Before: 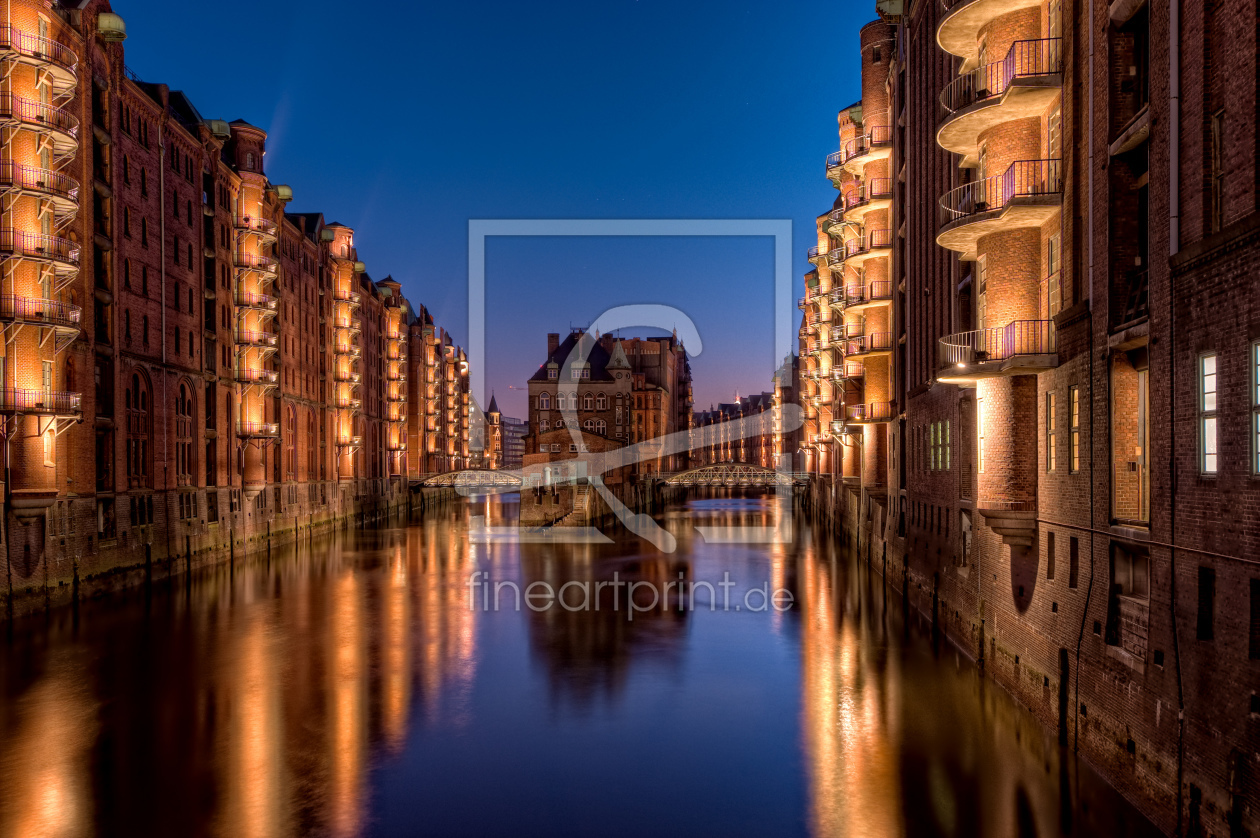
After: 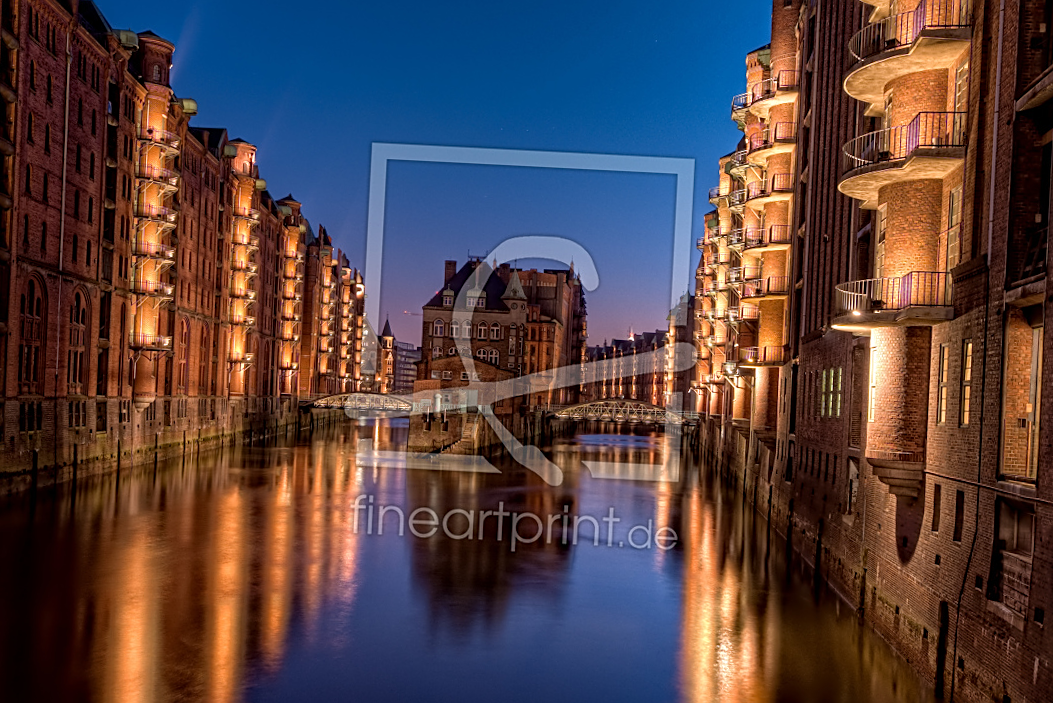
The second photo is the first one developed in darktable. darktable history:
crop and rotate: angle -2.91°, left 5.414%, top 5.207%, right 4.672%, bottom 4.532%
sharpen: on, module defaults
